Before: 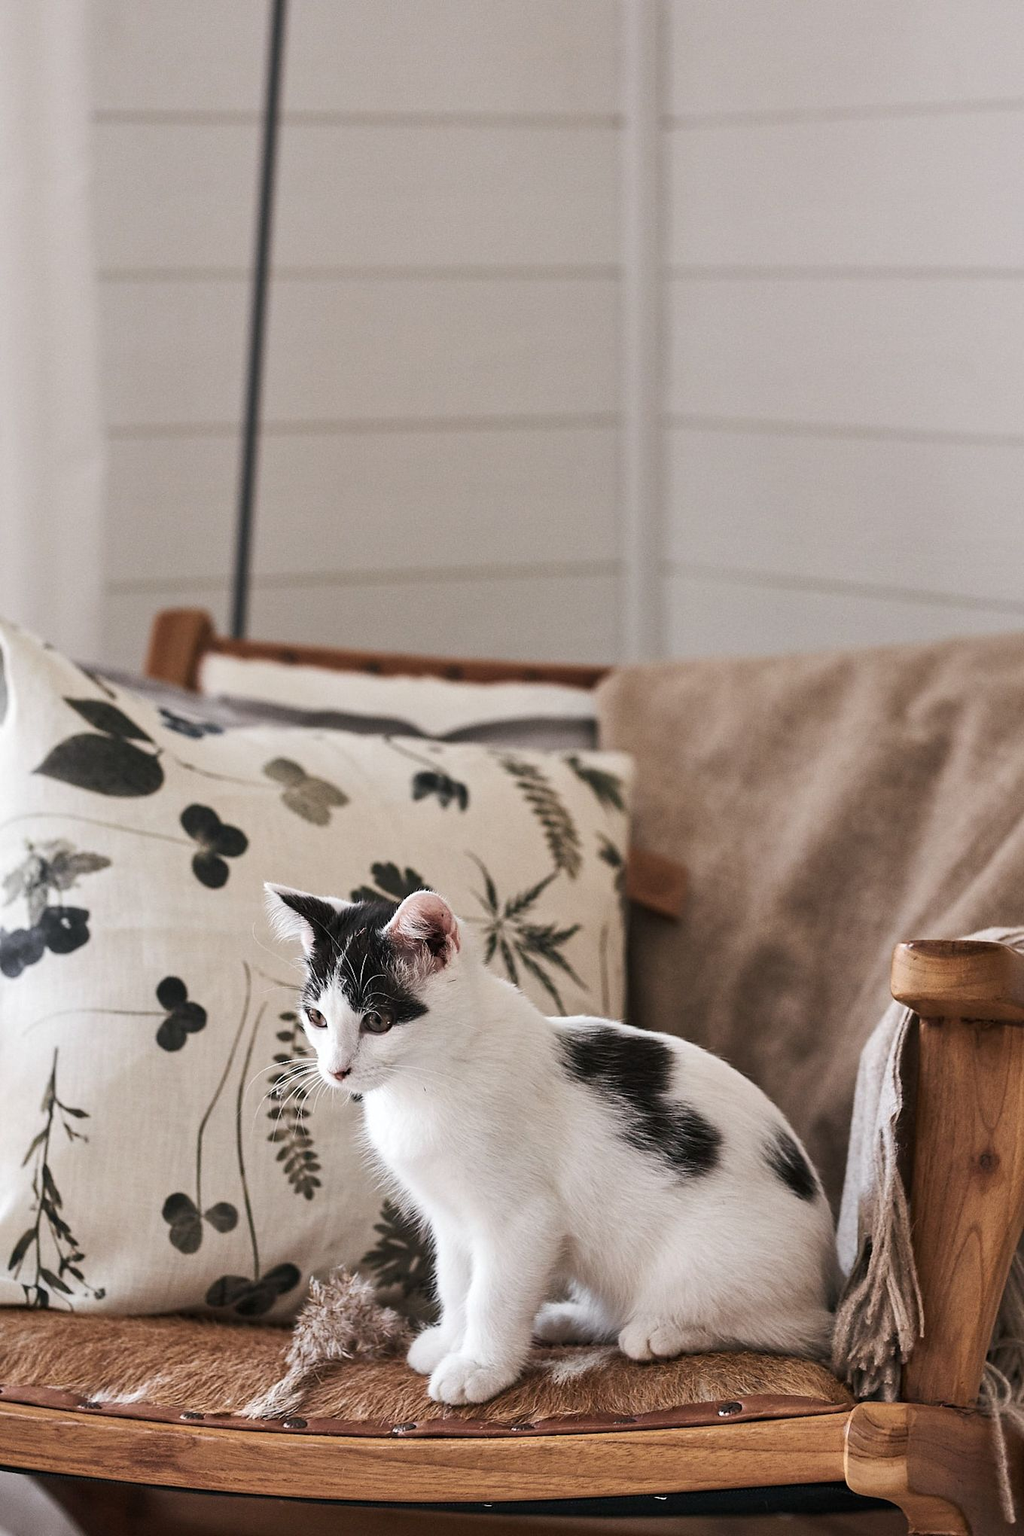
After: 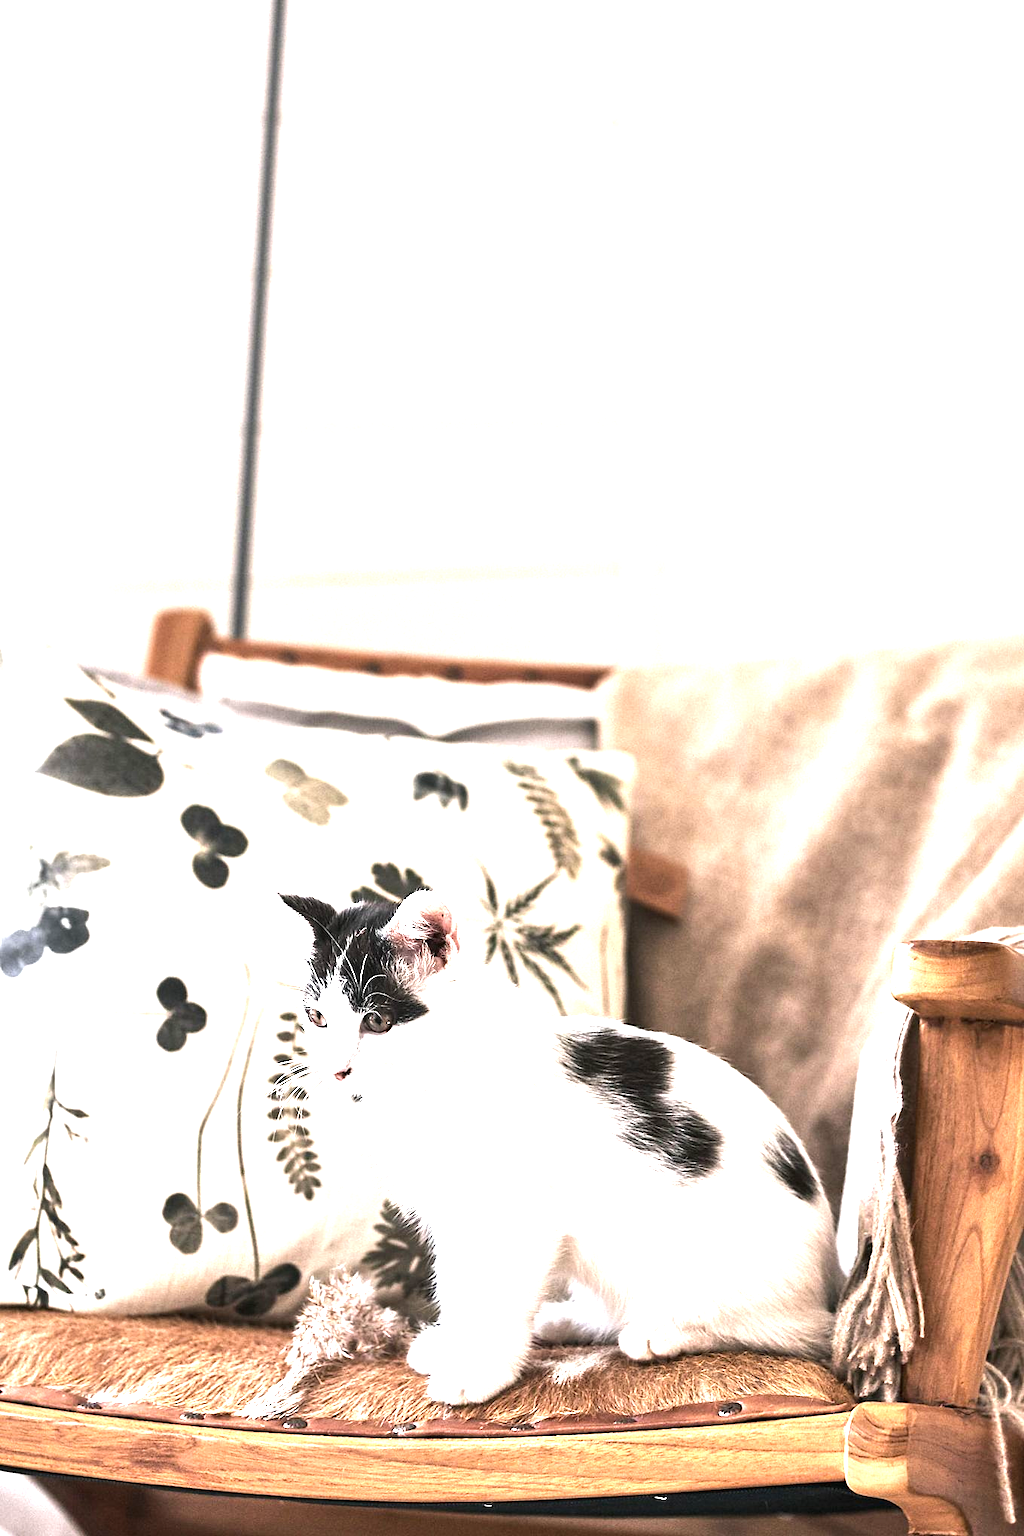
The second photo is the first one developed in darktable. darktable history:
exposure: black level correction 0, exposure 1.625 EV, compensate exposure bias true, compensate highlight preservation false
tone equalizer: -8 EV -0.417 EV, -7 EV -0.389 EV, -6 EV -0.333 EV, -5 EV -0.222 EV, -3 EV 0.222 EV, -2 EV 0.333 EV, -1 EV 0.389 EV, +0 EV 0.417 EV, edges refinement/feathering 500, mask exposure compensation -1.57 EV, preserve details no
